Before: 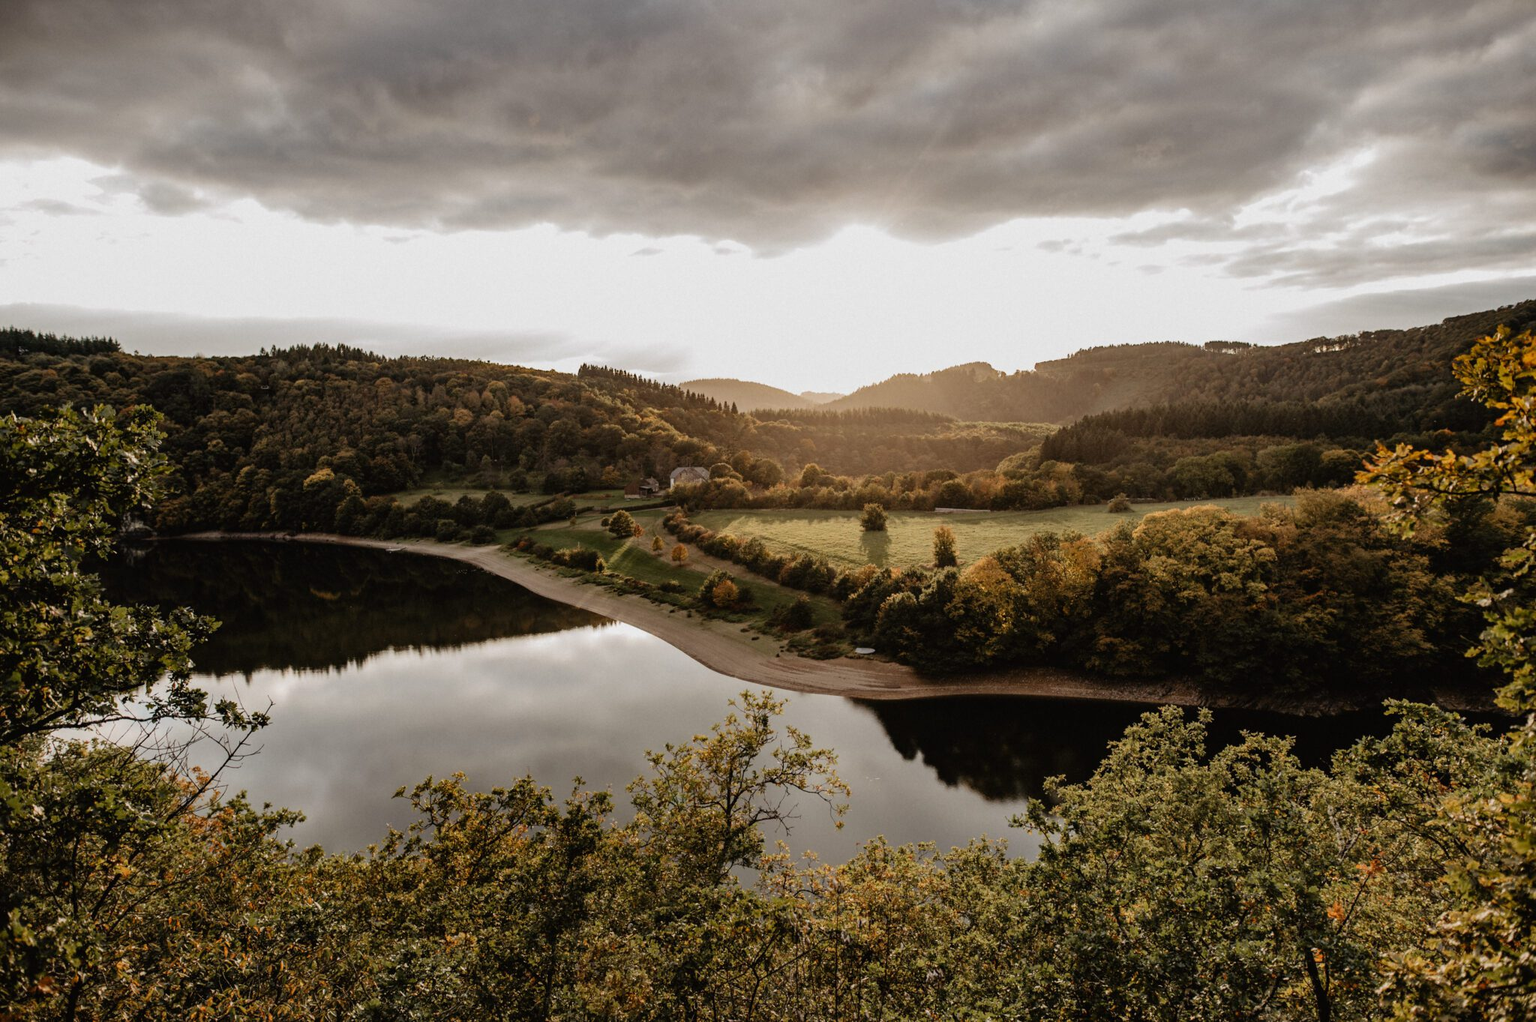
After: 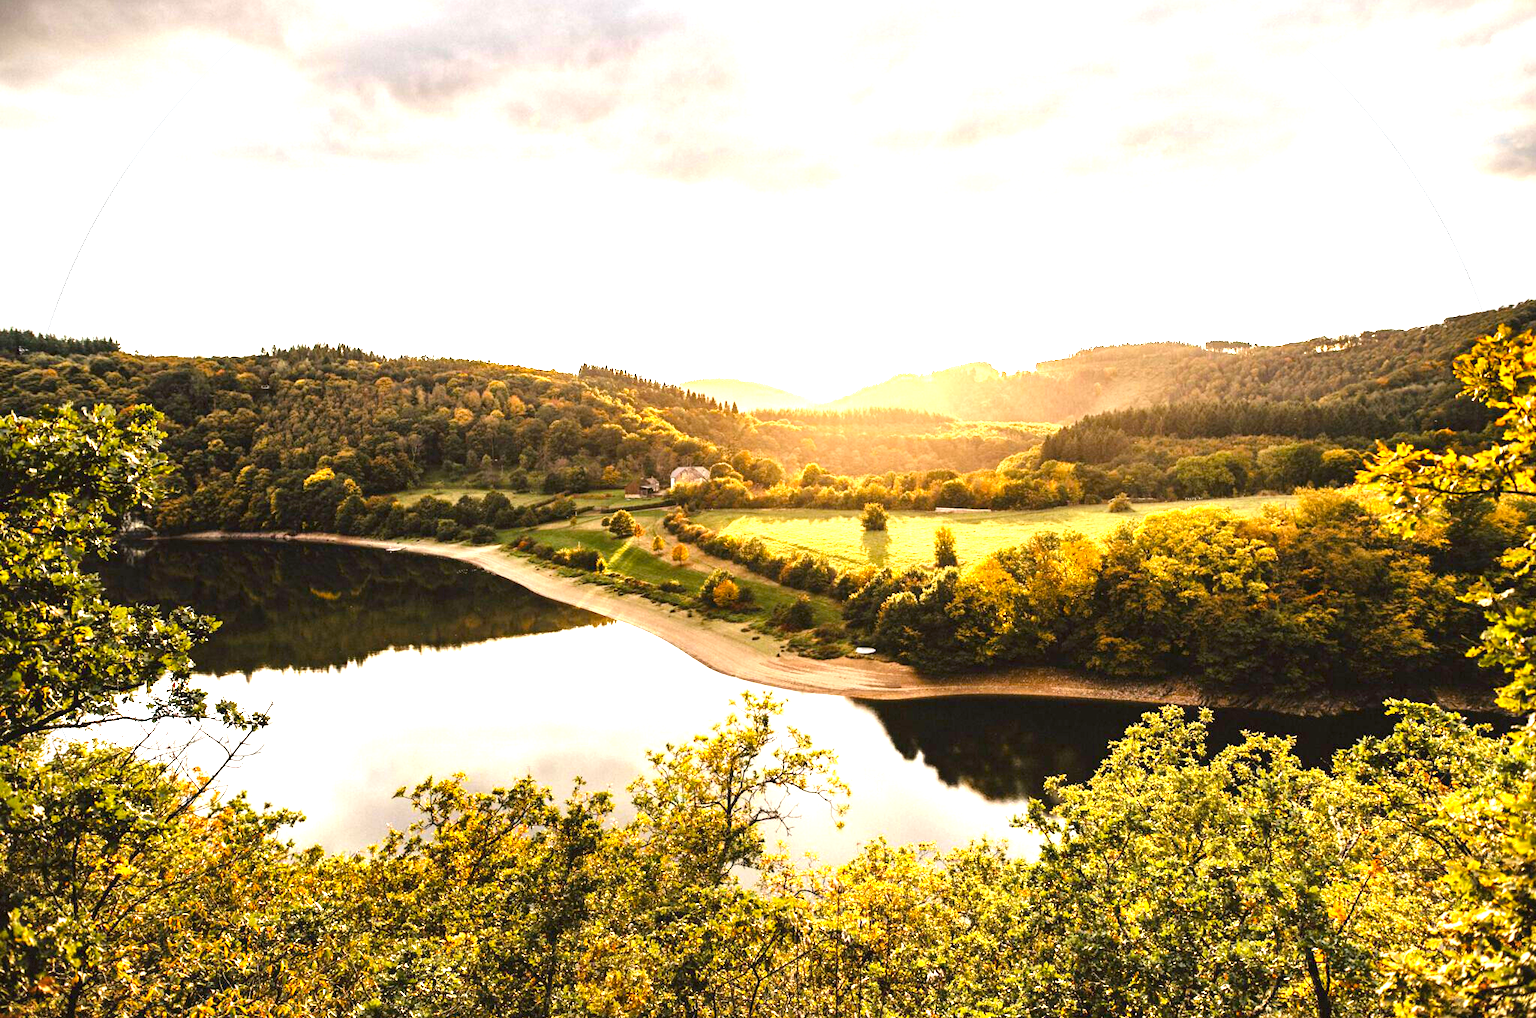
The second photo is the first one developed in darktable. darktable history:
crop: top 0.105%, bottom 0.199%
exposure: exposure 2.274 EV, compensate highlight preservation false
color balance rgb: linear chroma grading › global chroma 9.724%, perceptual saturation grading › global saturation 17.565%, global vibrance 15.17%
vignetting: fall-off start 97.32%, fall-off radius 79.09%, width/height ratio 1.115, dithering 8-bit output, unbound false
